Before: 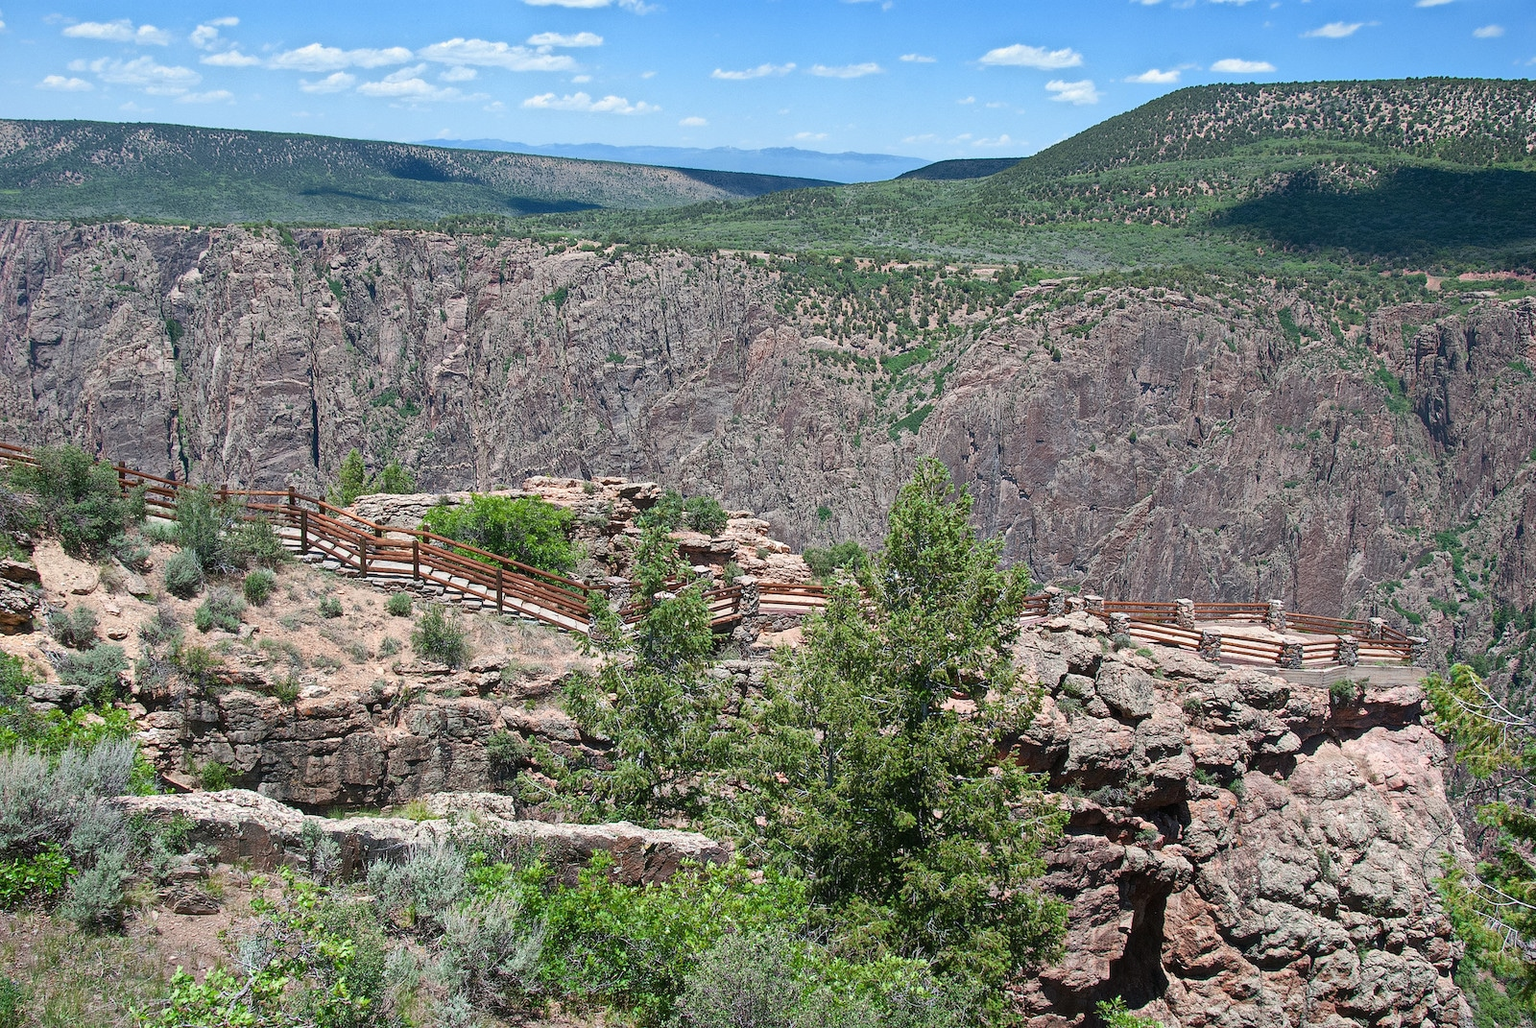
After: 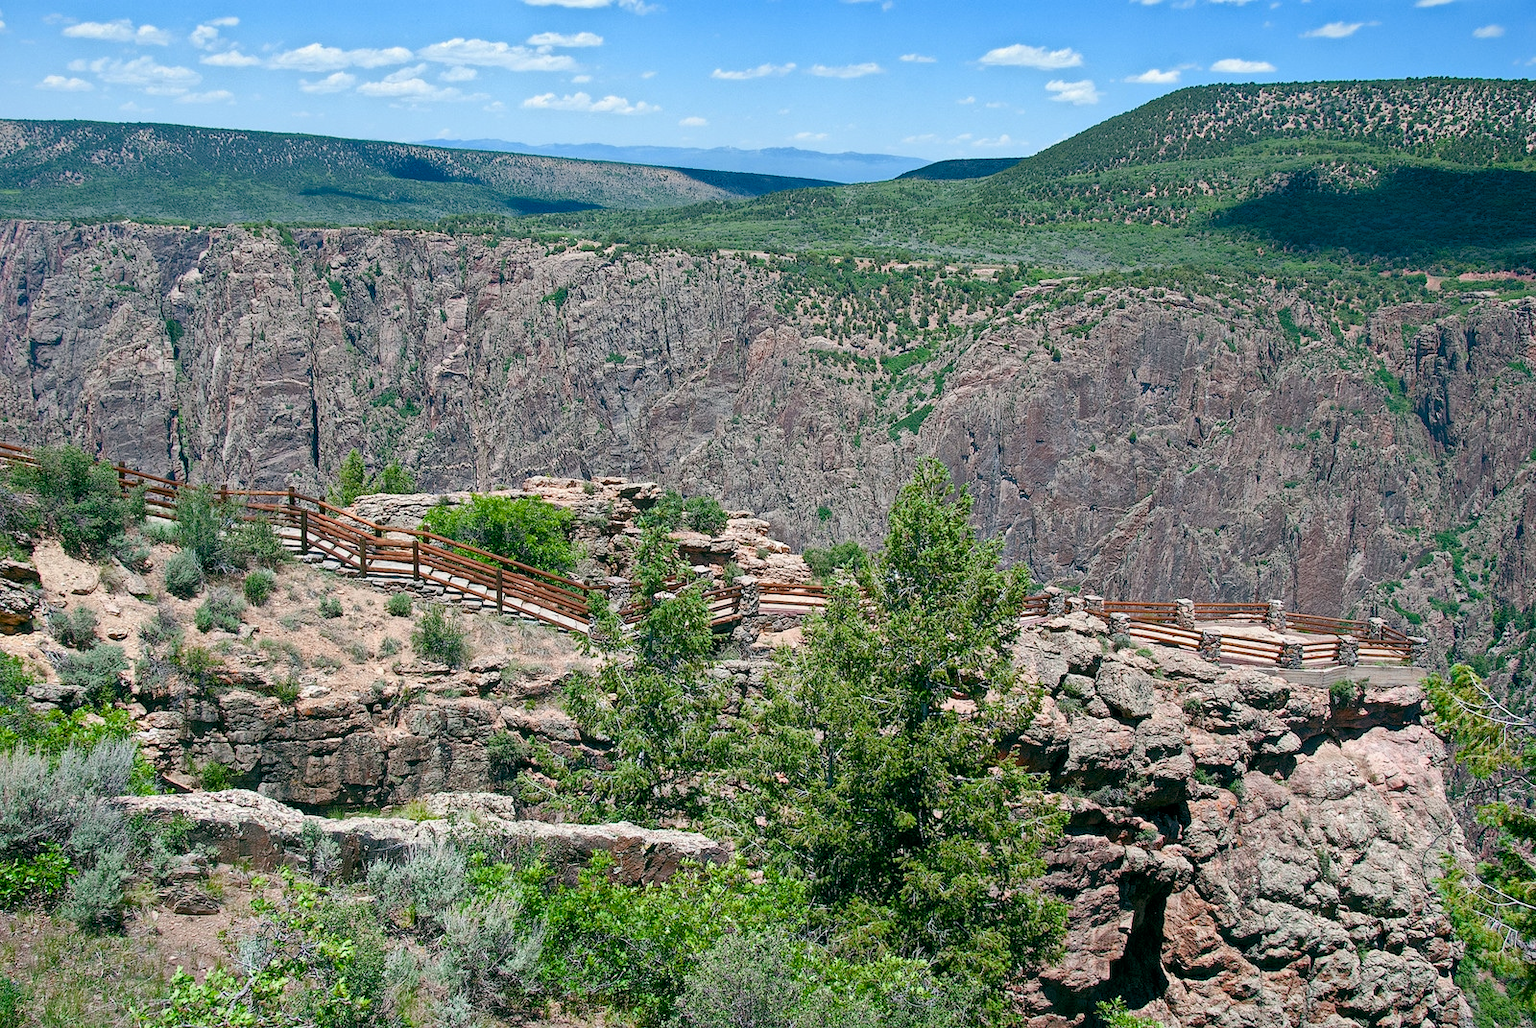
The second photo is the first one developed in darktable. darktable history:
color balance rgb: global offset › luminance -0.338%, global offset › chroma 0.119%, global offset › hue 166.43°, perceptual saturation grading › global saturation 20%, perceptual saturation grading › highlights -24.984%, perceptual saturation grading › shadows 26.183%, global vibrance 9.941%
